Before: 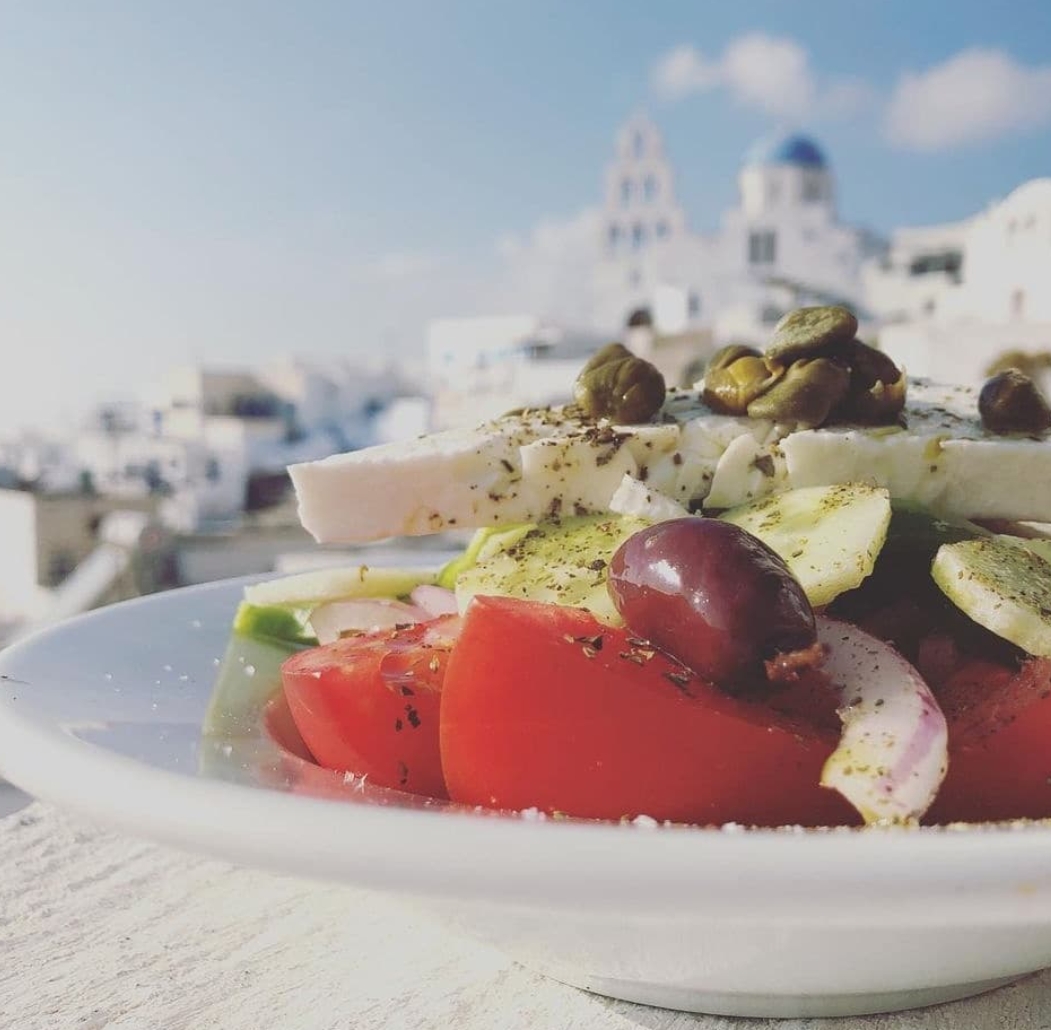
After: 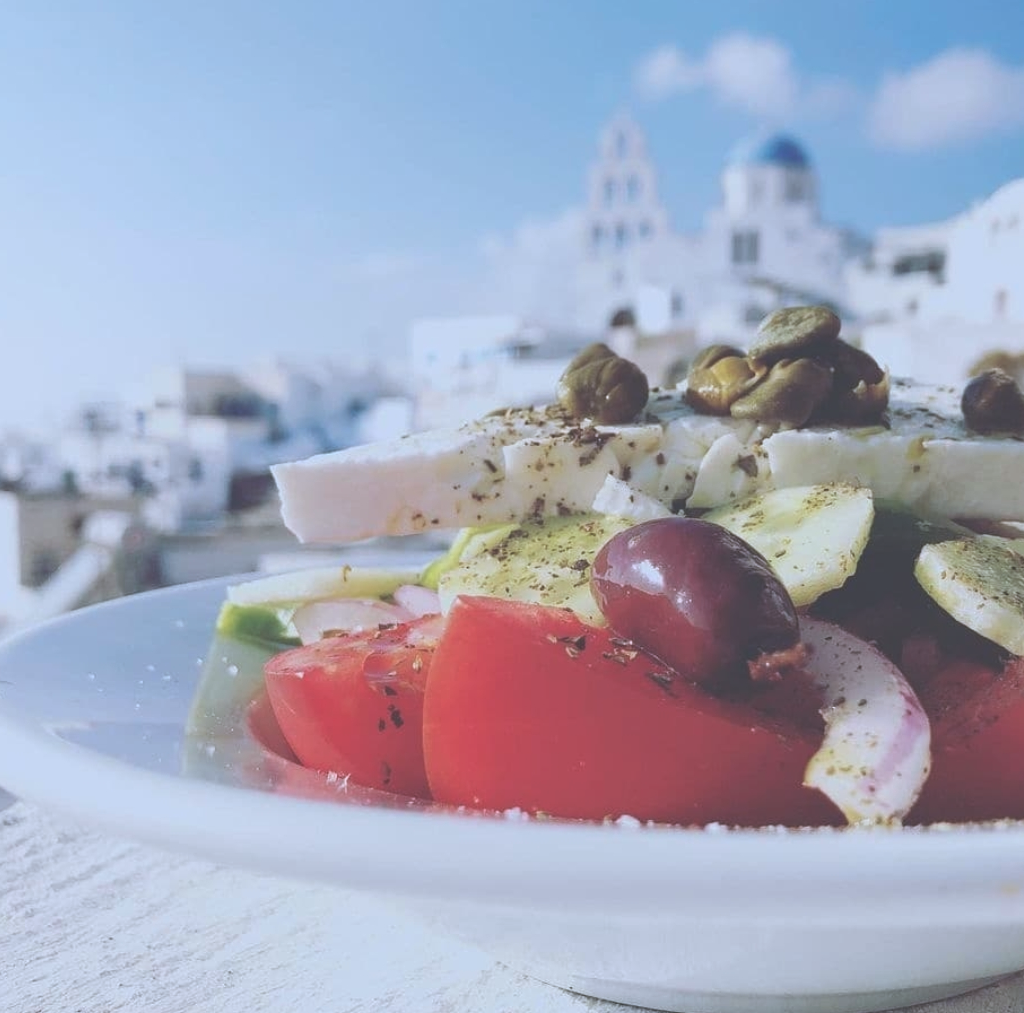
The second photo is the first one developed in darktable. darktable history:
exposure: black level correction -0.028, compensate highlight preservation false
color correction: highlights a* -2.06, highlights b* -18.48
crop and rotate: left 1.709%, right 0.768%, bottom 1.591%
